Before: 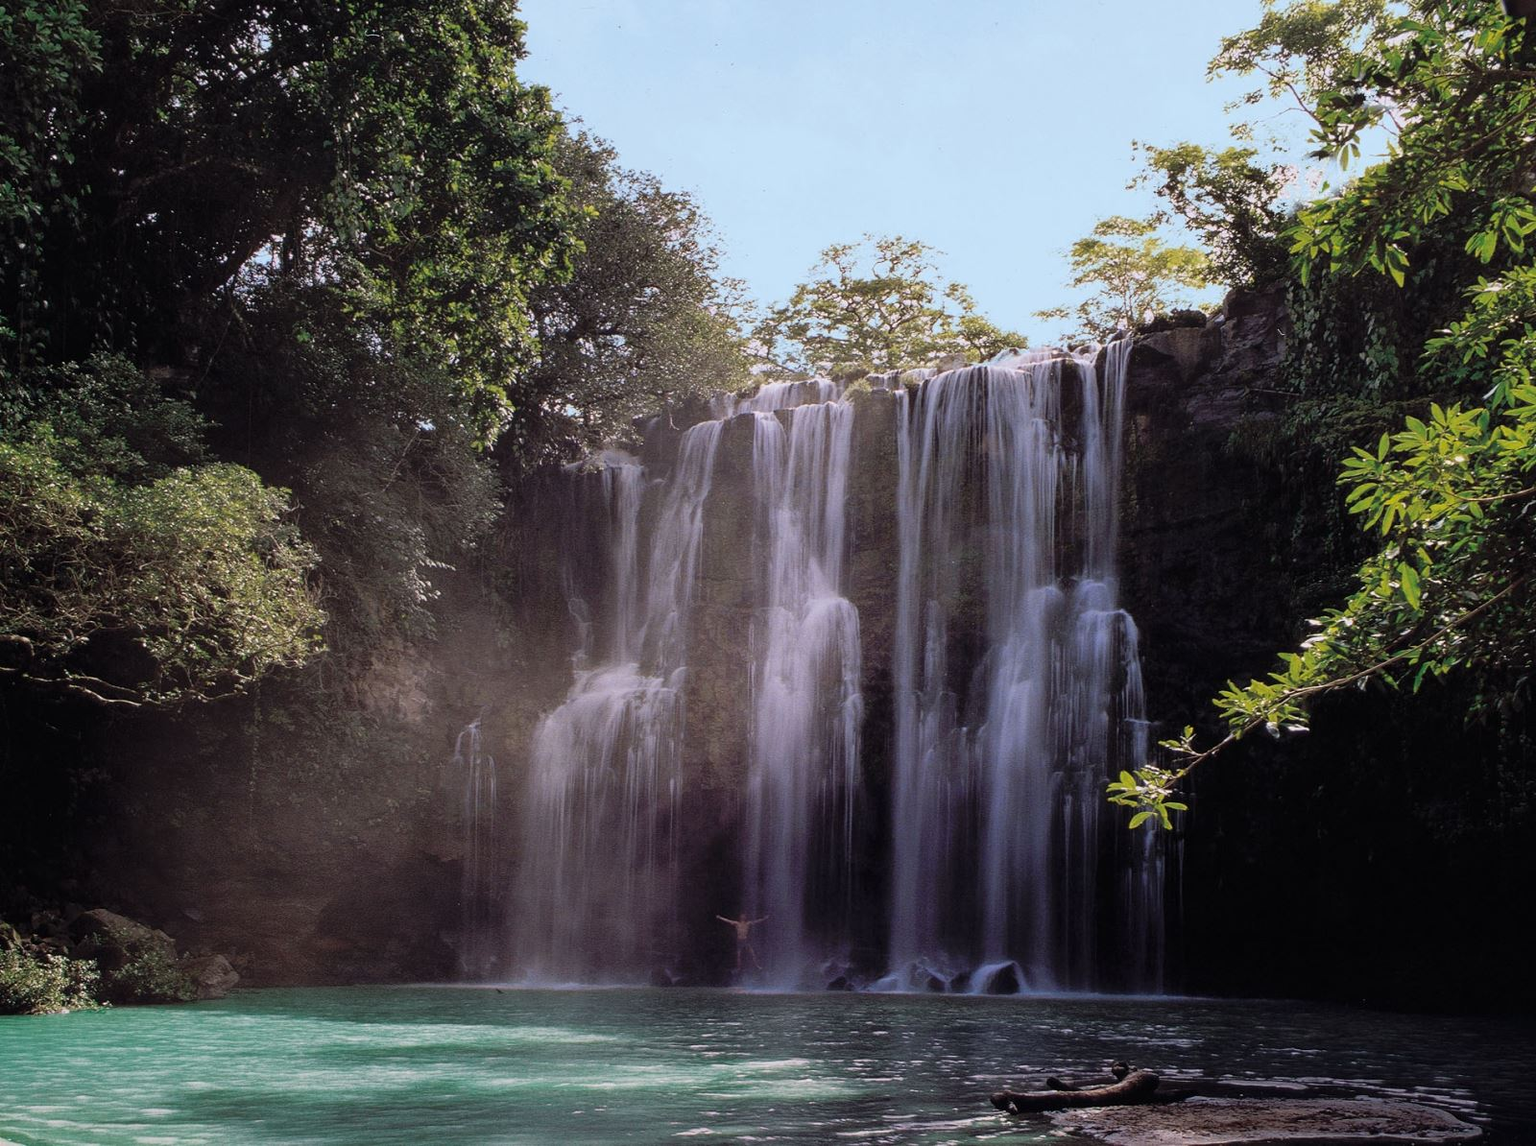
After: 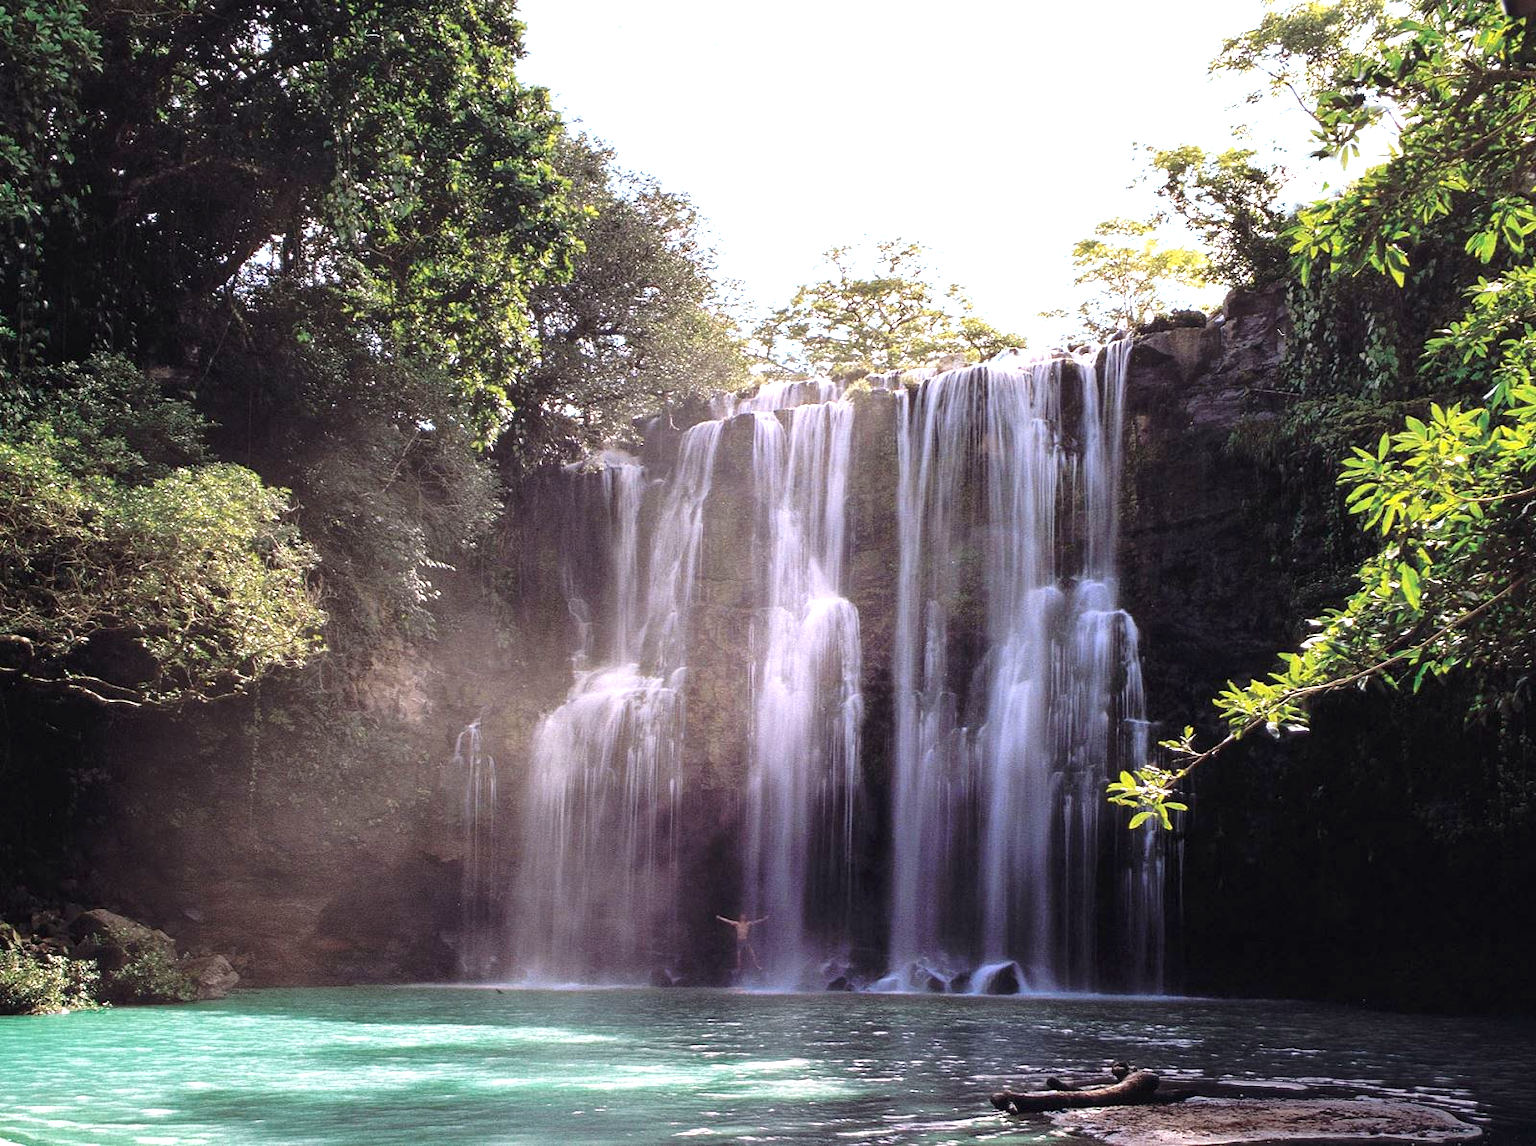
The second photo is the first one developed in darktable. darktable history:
exposure: black level correction 0, exposure 1.2 EV, compensate exposure bias true, compensate highlight preservation false
white balance: red 1, blue 1
